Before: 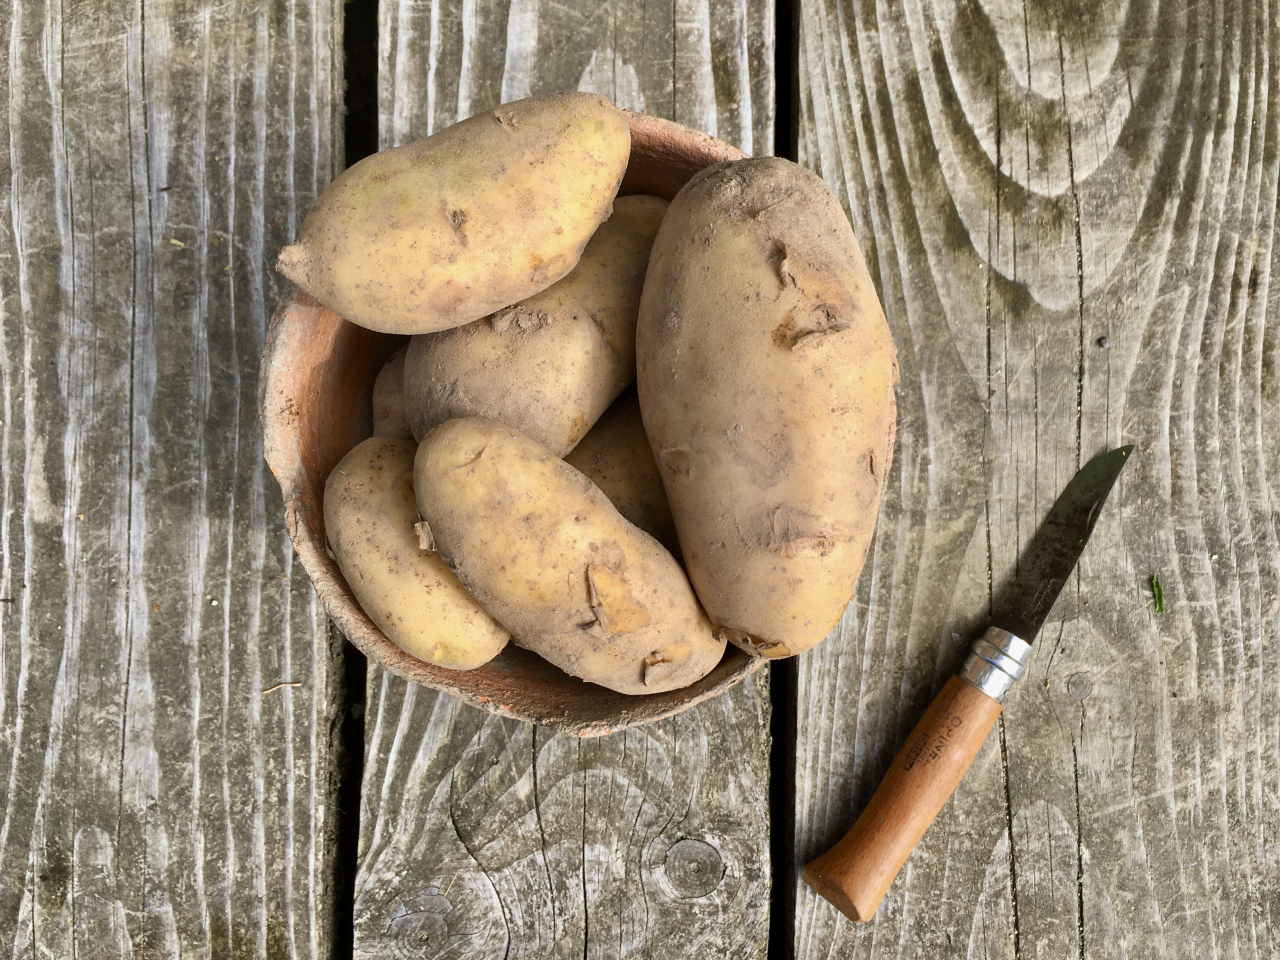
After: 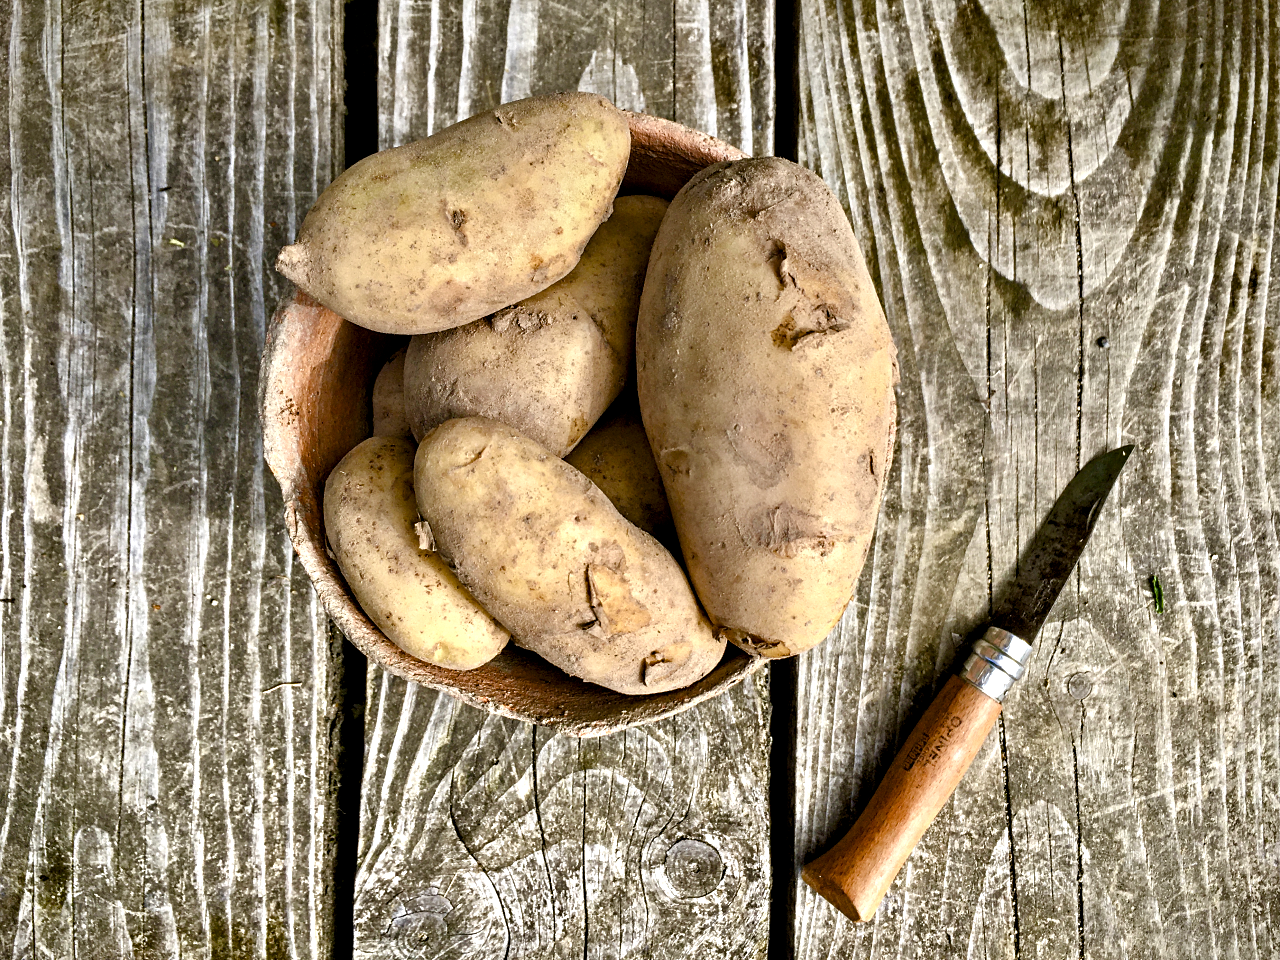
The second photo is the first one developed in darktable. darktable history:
contrast equalizer: octaves 7, y [[0.5, 0.542, 0.583, 0.625, 0.667, 0.708], [0.5 ×6], [0.5 ×6], [0 ×6], [0 ×6]]
graduated density: on, module defaults
vignetting: fall-off start 88.53%, fall-off radius 44.2%, saturation 0.376, width/height ratio 1.161
color balance rgb: perceptual saturation grading › global saturation 25%, perceptual saturation grading › highlights -50%, perceptual saturation grading › shadows 30%, perceptual brilliance grading › global brilliance 12%, global vibrance 20%
